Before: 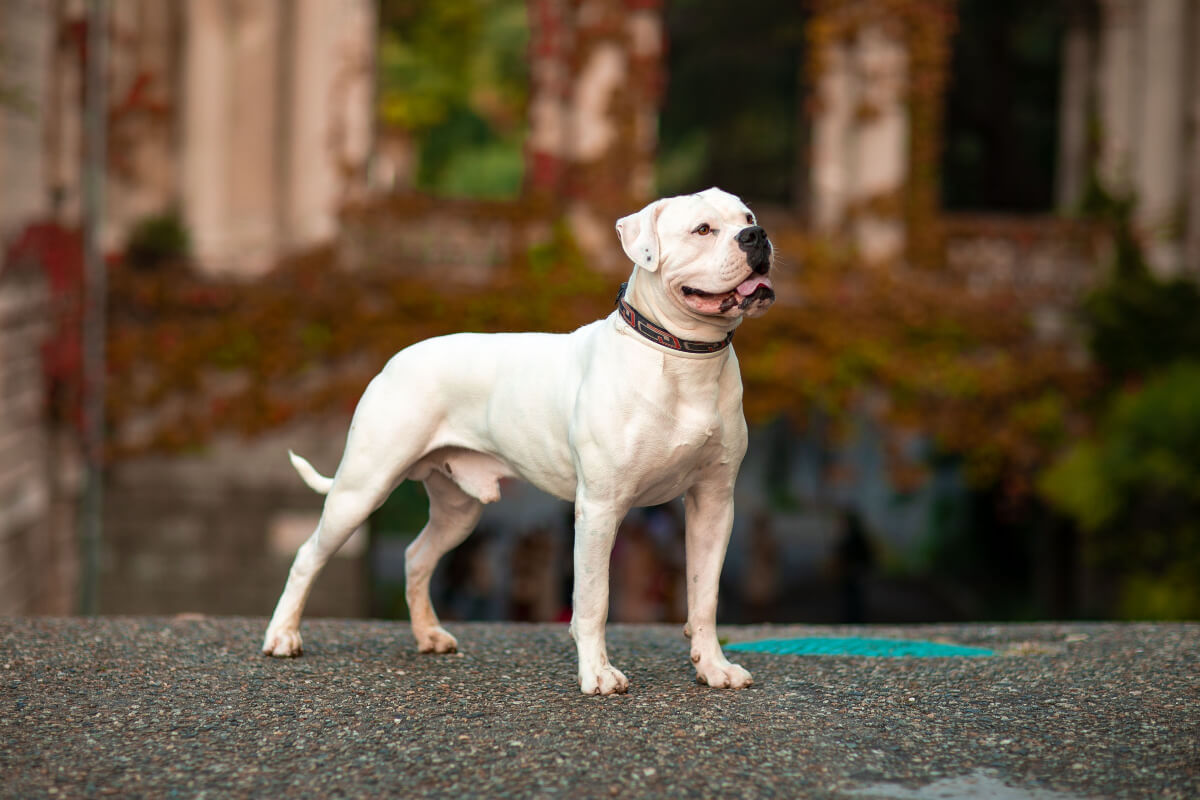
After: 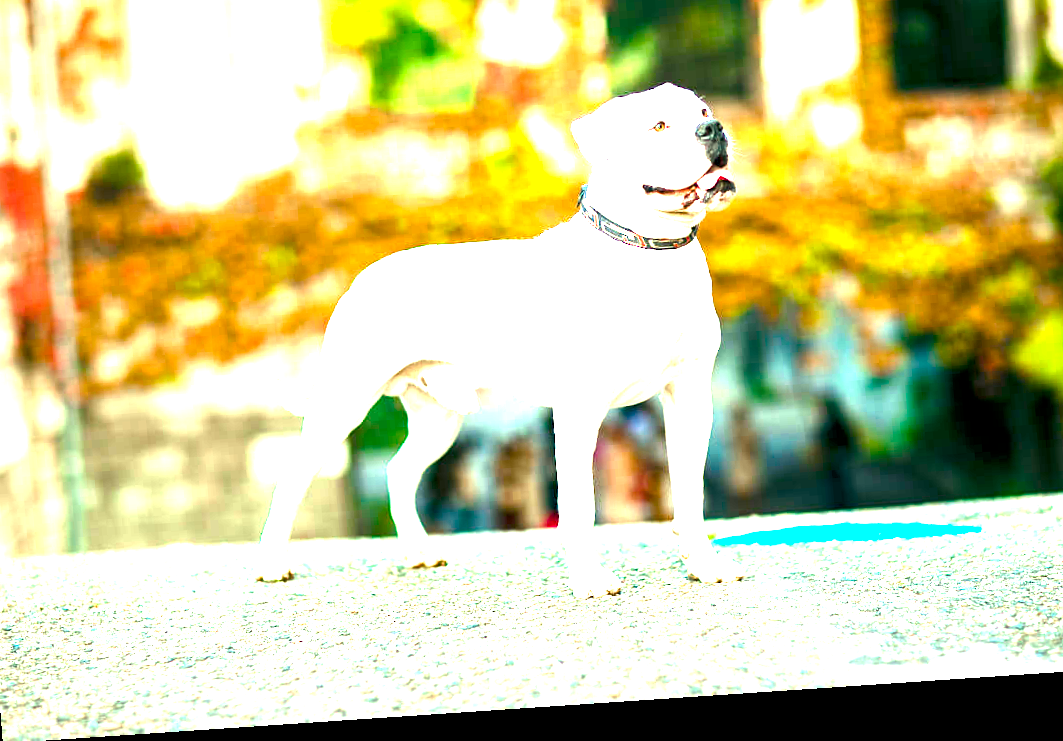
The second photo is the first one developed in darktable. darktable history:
exposure: exposure 3 EV, compensate highlight preservation false
rotate and perspective: rotation -4.2°, shear 0.006, automatic cropping off
color balance rgb: shadows lift › luminance -7.7%, shadows lift › chroma 2.13%, shadows lift › hue 165.27°, power › luminance -7.77%, power › chroma 1.1%, power › hue 215.88°, highlights gain › luminance 15.15%, highlights gain › chroma 7%, highlights gain › hue 125.57°, global offset › luminance -0.33%, global offset › chroma 0.11%, global offset › hue 165.27°, perceptual saturation grading › global saturation 24.42%, perceptual saturation grading › highlights -24.42%, perceptual saturation grading › mid-tones 24.42%, perceptual saturation grading › shadows 40%, perceptual brilliance grading › global brilliance -5%, perceptual brilliance grading › highlights 24.42%, perceptual brilliance grading › mid-tones 7%, perceptual brilliance grading › shadows -5%
crop and rotate: left 4.842%, top 15.51%, right 10.668%
